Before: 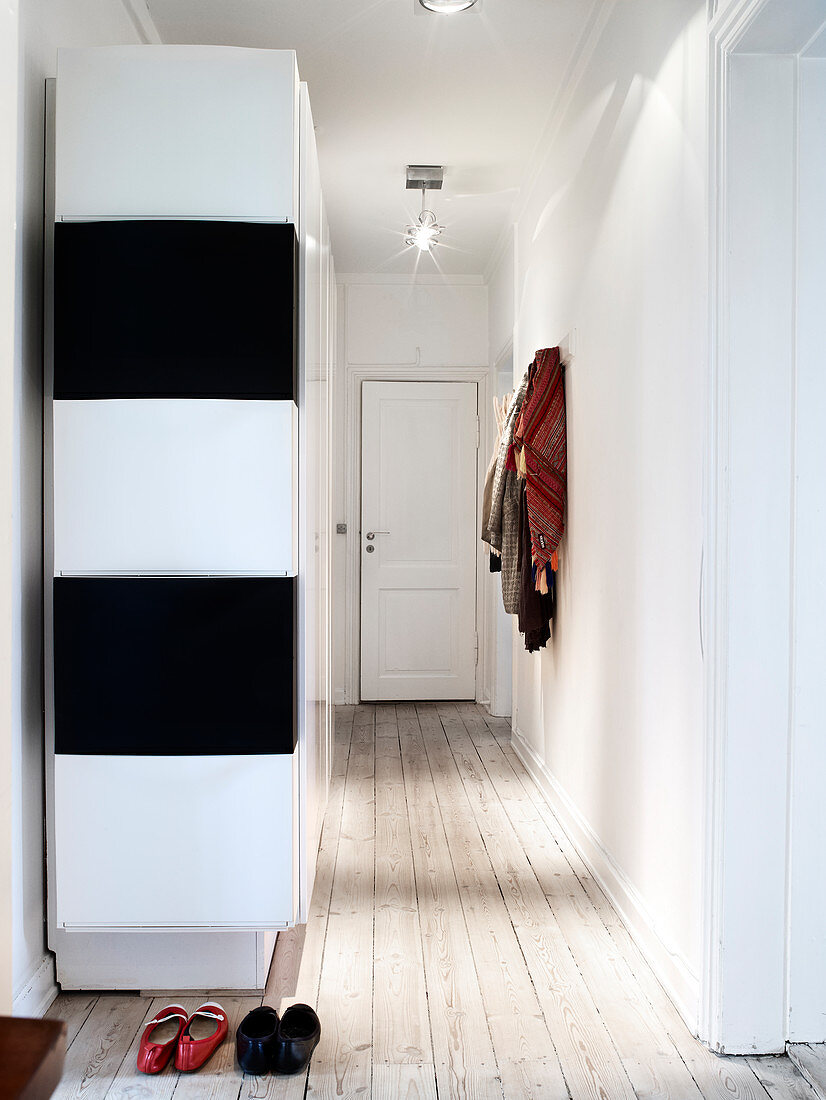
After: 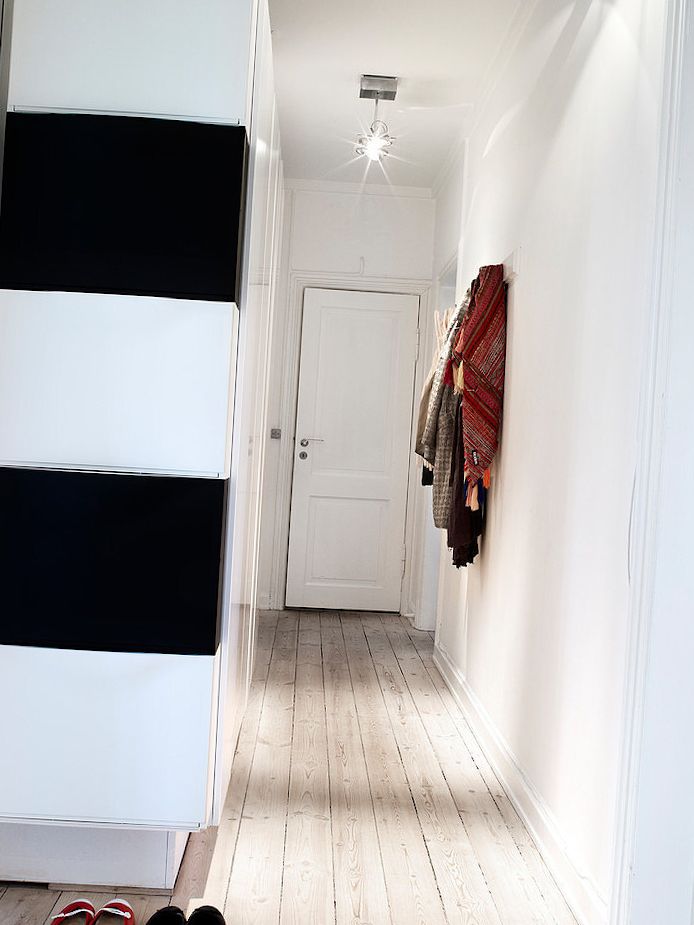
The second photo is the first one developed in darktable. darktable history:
crop and rotate: angle -3.23°, left 5.114%, top 5.226%, right 4.674%, bottom 4.476%
